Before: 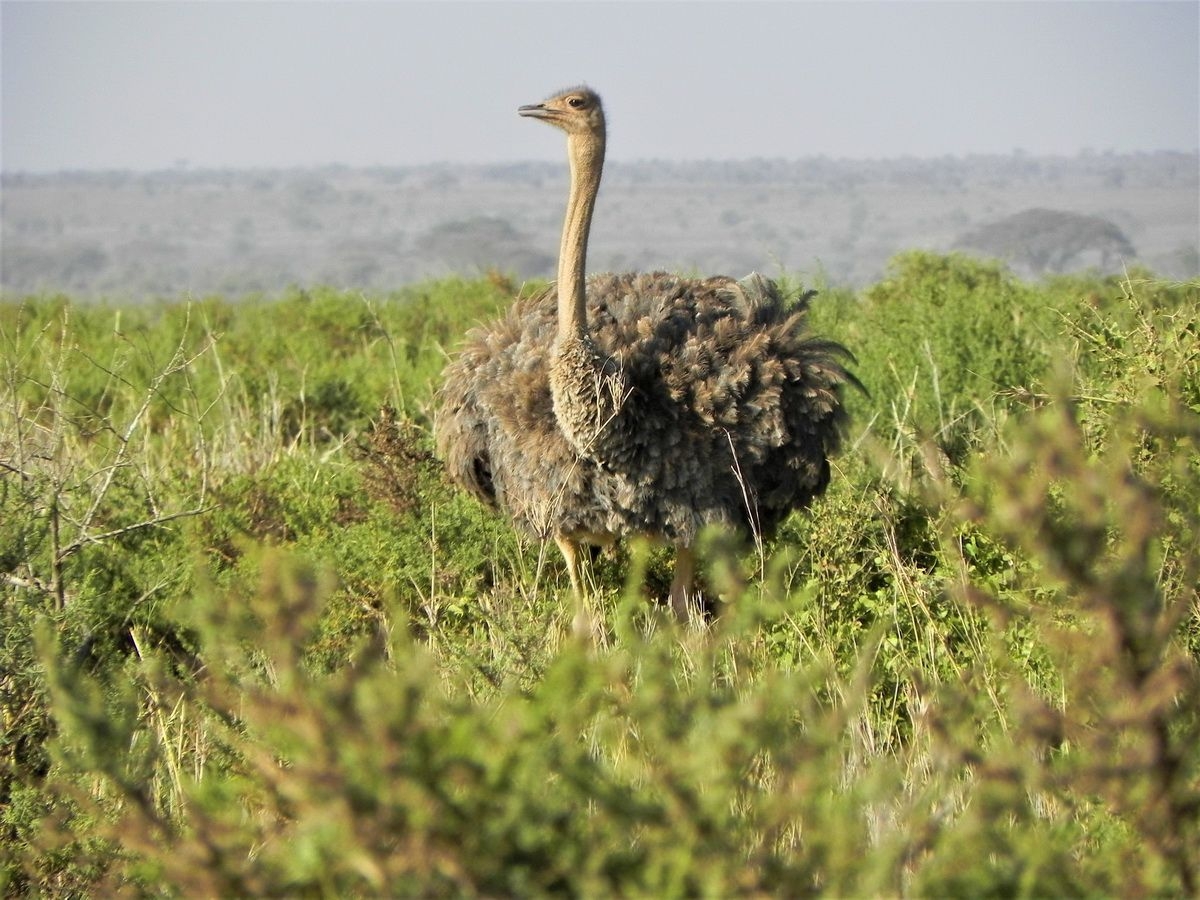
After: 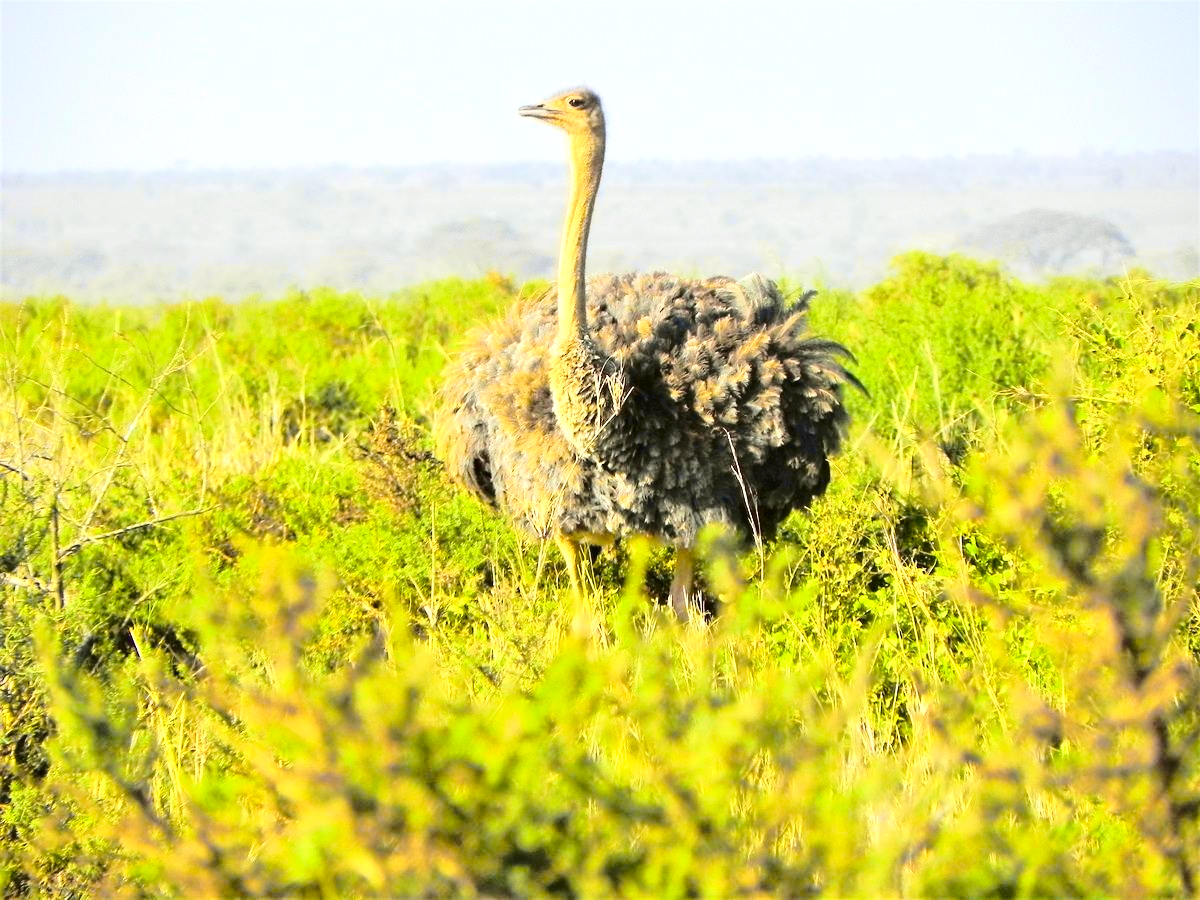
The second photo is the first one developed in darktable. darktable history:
tone curve: curves: ch0 [(0.003, 0.023) (0.071, 0.052) (0.236, 0.197) (0.466, 0.557) (0.644, 0.748) (0.803, 0.88) (0.994, 0.968)]; ch1 [(0, 0) (0.262, 0.227) (0.417, 0.386) (0.469, 0.467) (0.502, 0.498) (0.528, 0.53) (0.573, 0.57) (0.605, 0.621) (0.644, 0.671) (0.686, 0.728) (0.994, 0.987)]; ch2 [(0, 0) (0.262, 0.188) (0.385, 0.353) (0.427, 0.424) (0.495, 0.493) (0.515, 0.534) (0.547, 0.556) (0.589, 0.613) (0.644, 0.748) (1, 1)], color space Lab, independent channels, preserve colors none
exposure: black level correction 0, exposure 0.95 EV, compensate highlight preservation false
